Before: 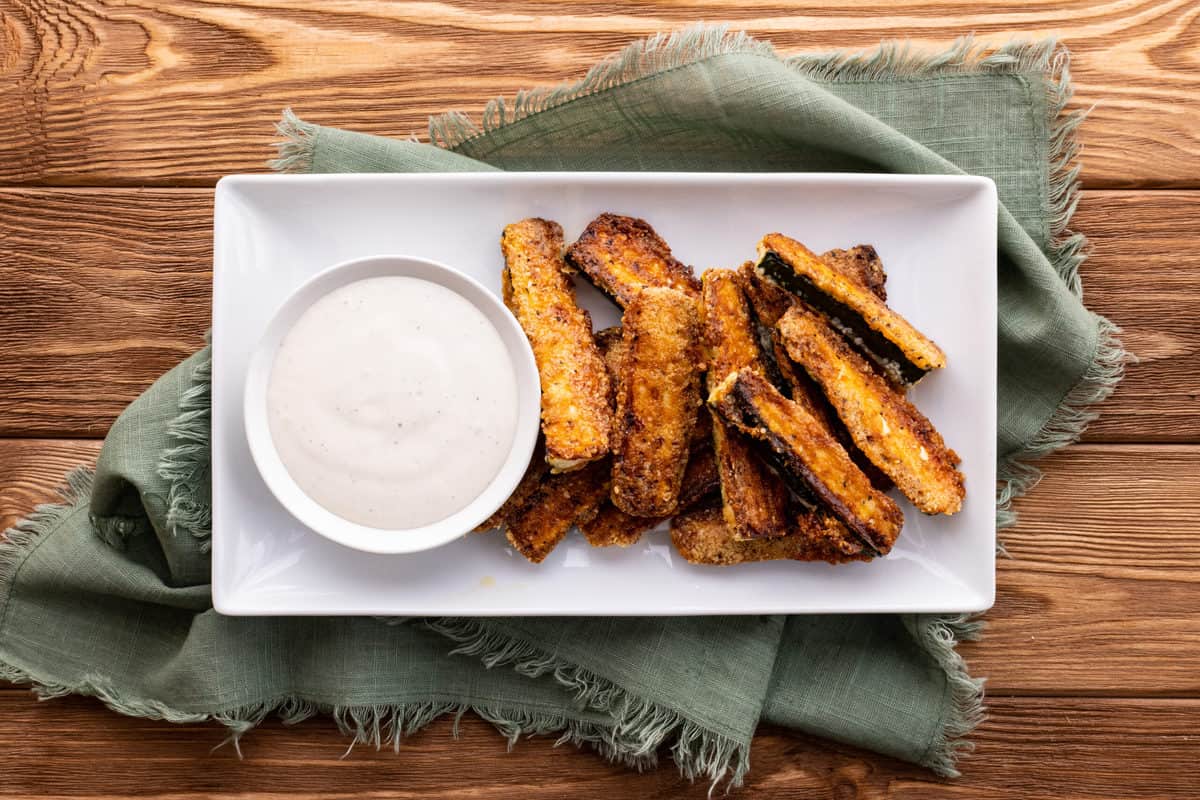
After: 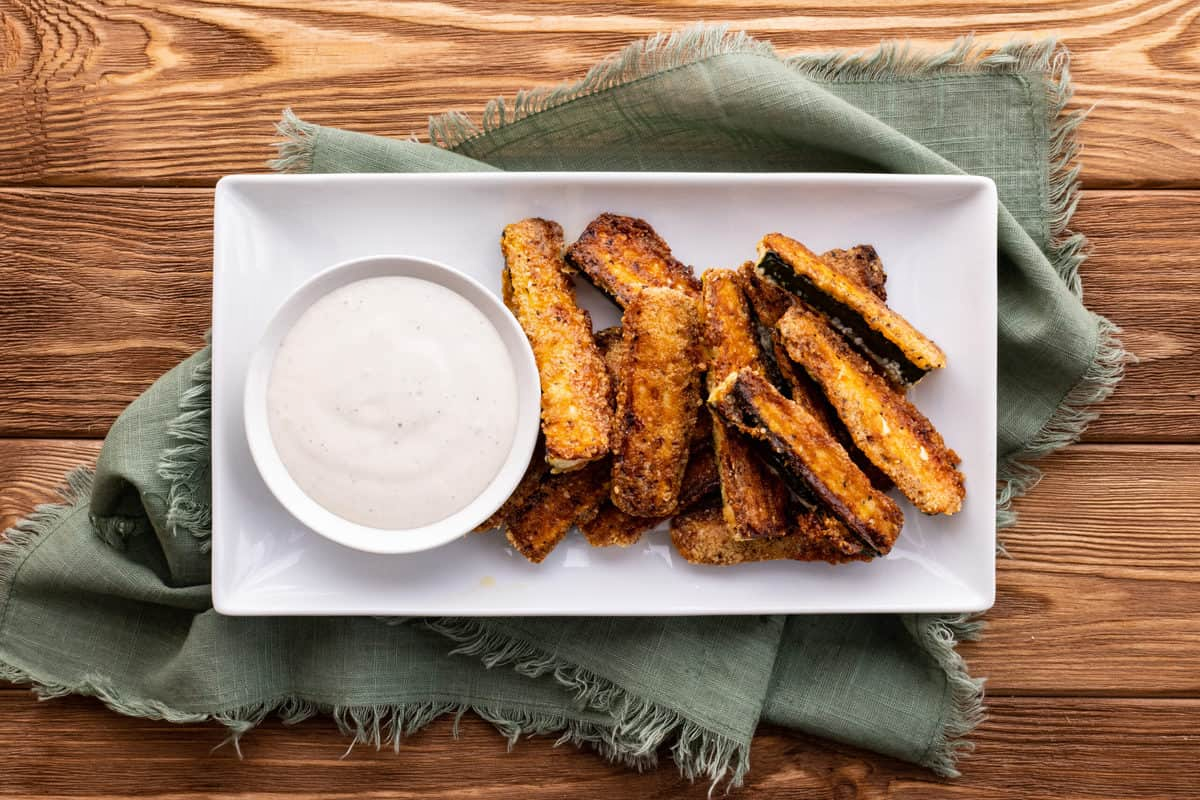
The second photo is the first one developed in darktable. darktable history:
shadows and highlights: shadows 32.1, highlights -32.29, soften with gaussian
